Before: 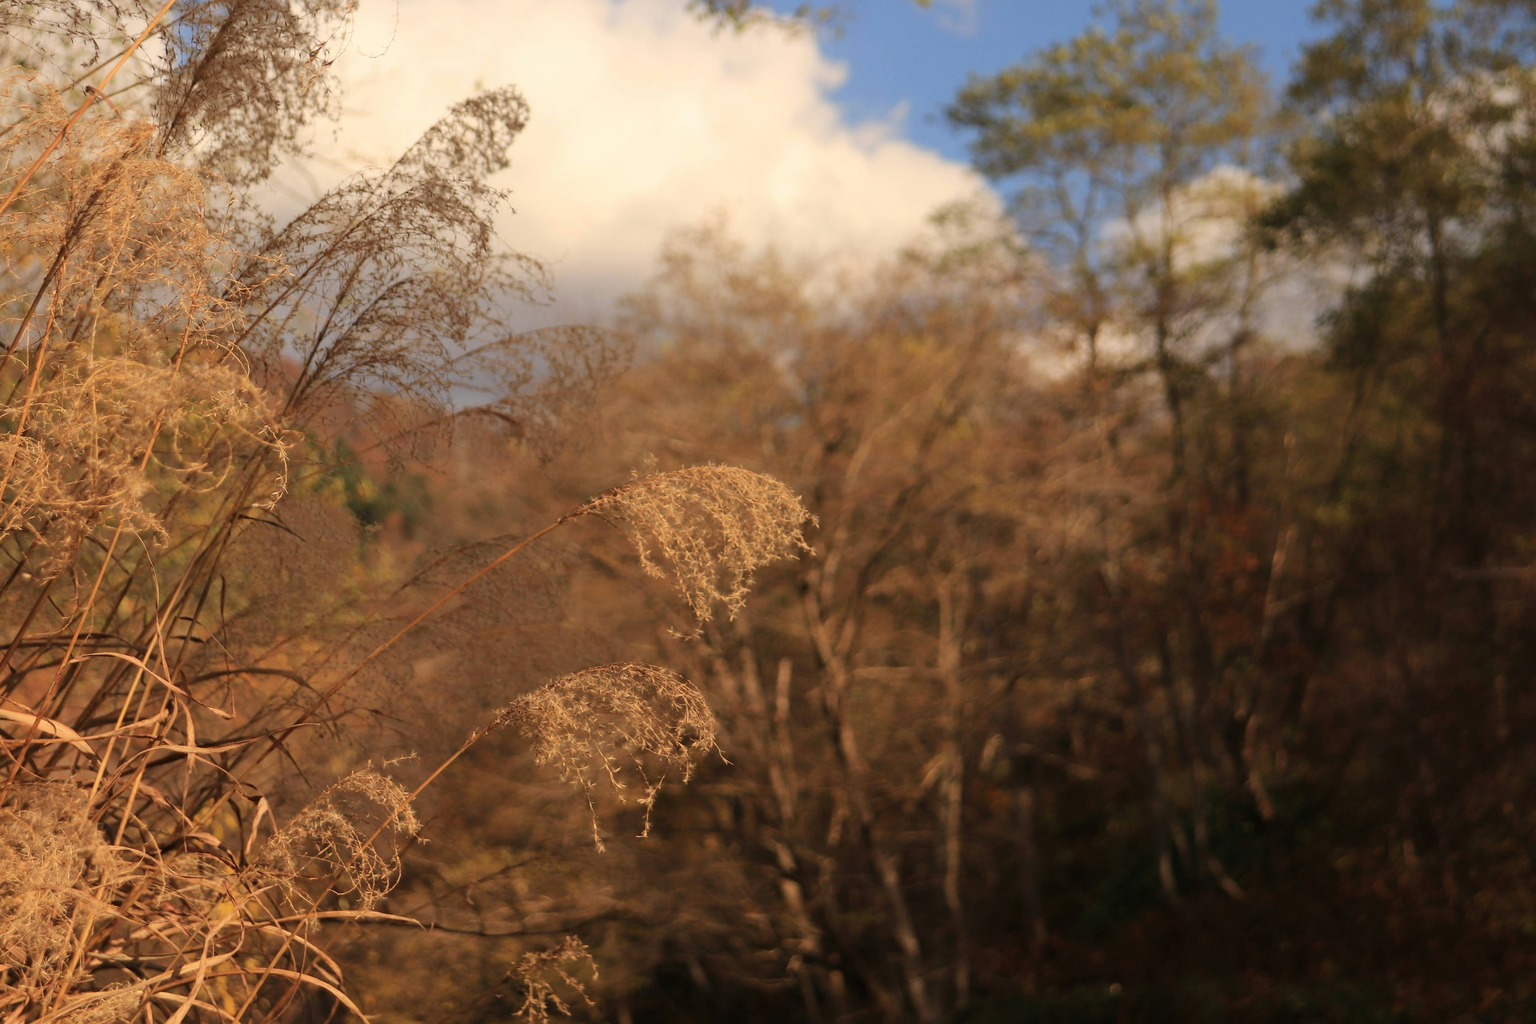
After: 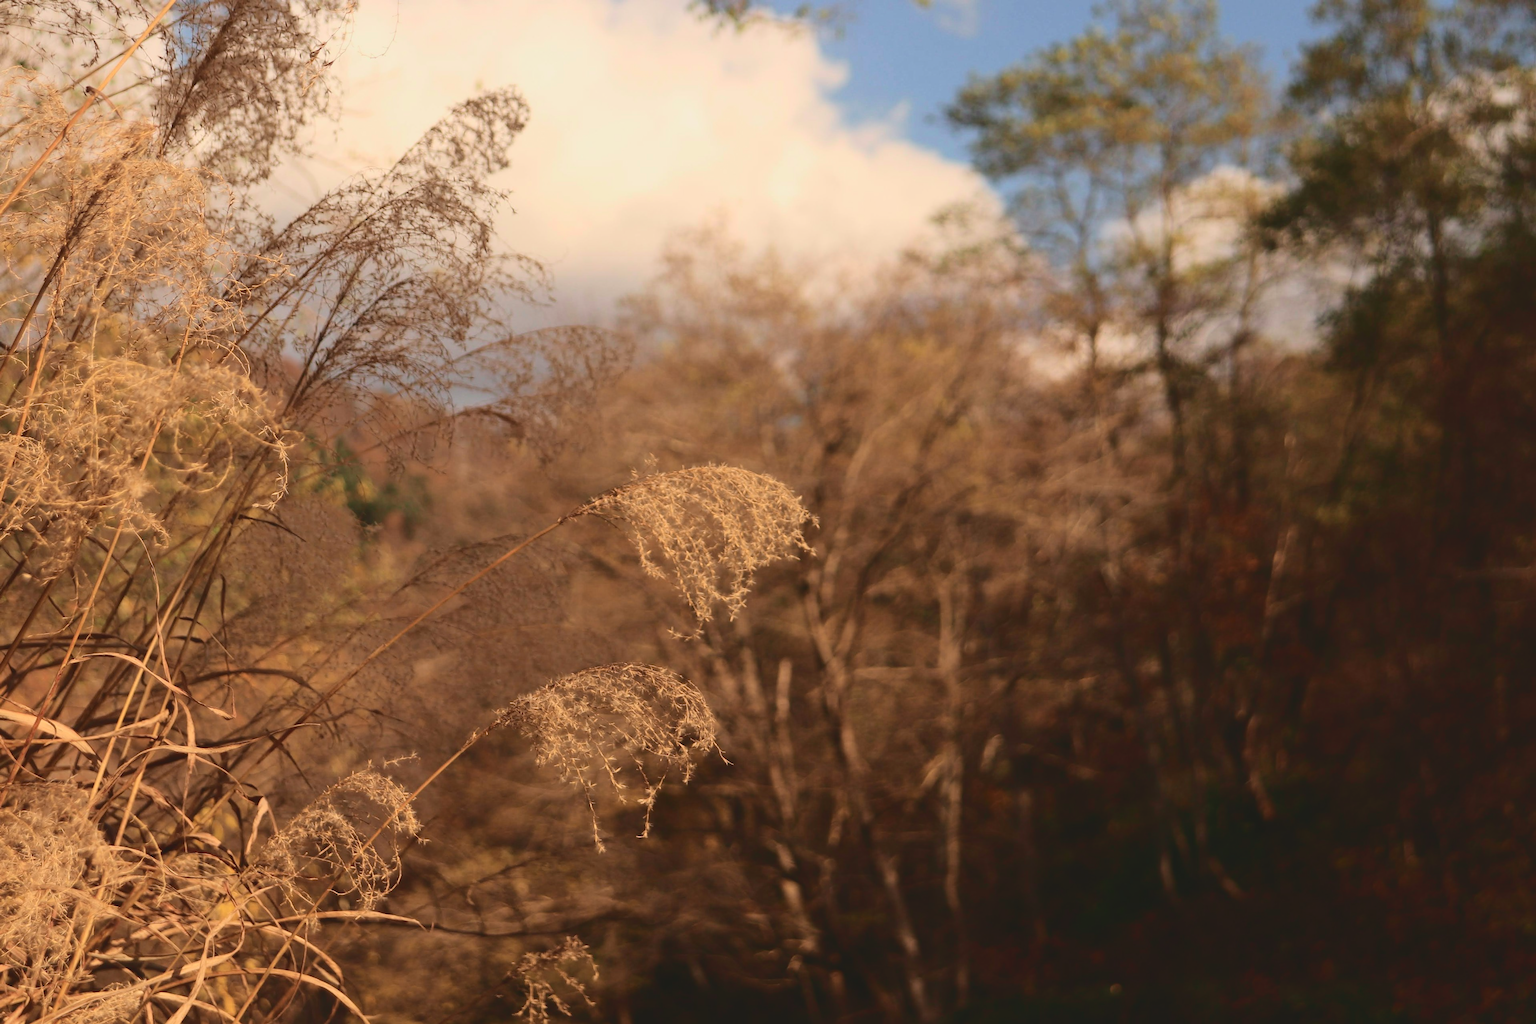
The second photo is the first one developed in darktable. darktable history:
tone curve: curves: ch0 [(0, 0.087) (0.175, 0.178) (0.466, 0.498) (0.715, 0.764) (1, 0.961)]; ch1 [(0, 0) (0.437, 0.398) (0.476, 0.466) (0.505, 0.505) (0.534, 0.544) (0.612, 0.605) (0.641, 0.643) (1, 1)]; ch2 [(0, 0) (0.359, 0.379) (0.427, 0.453) (0.489, 0.495) (0.531, 0.534) (0.579, 0.579) (1, 1)], color space Lab, independent channels, preserve colors none
